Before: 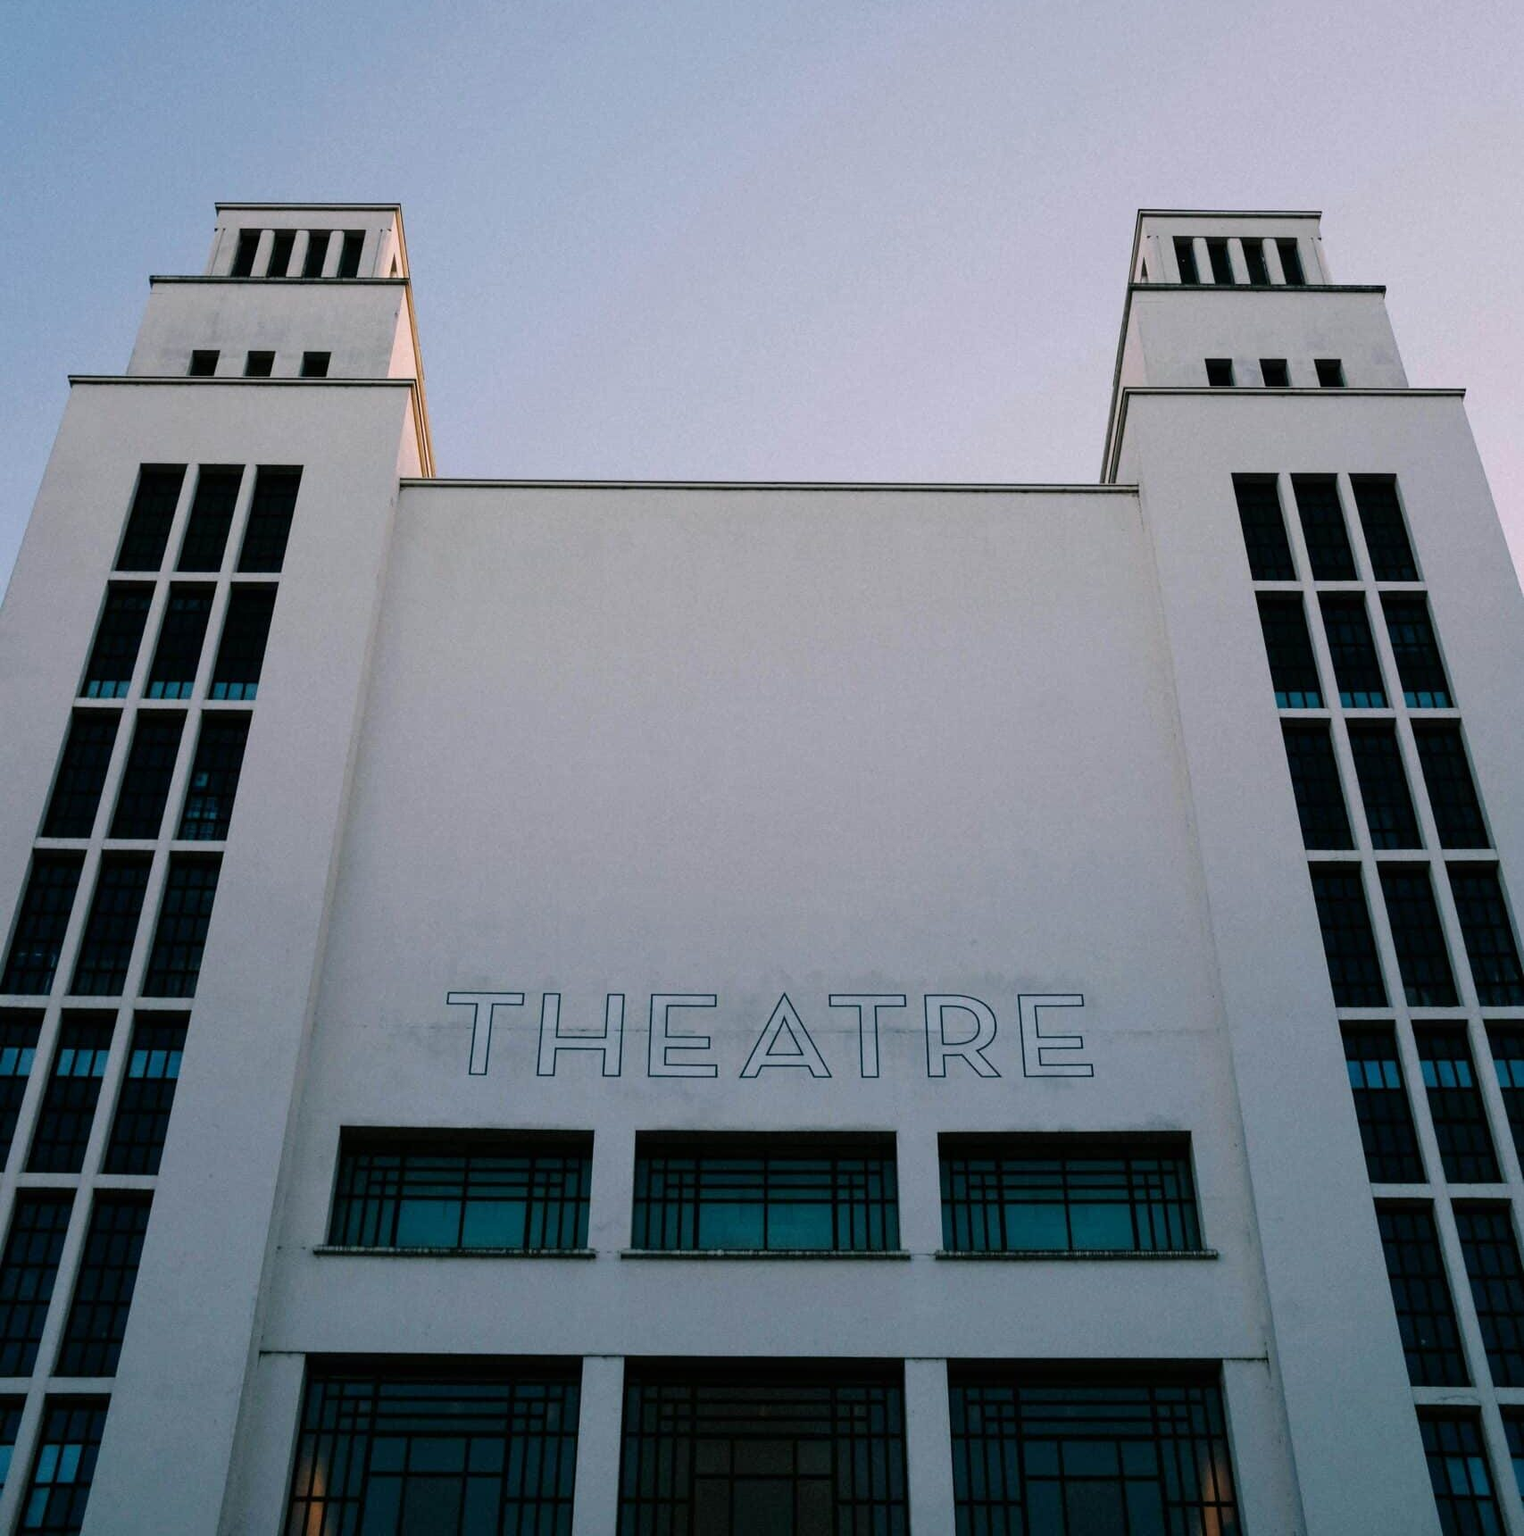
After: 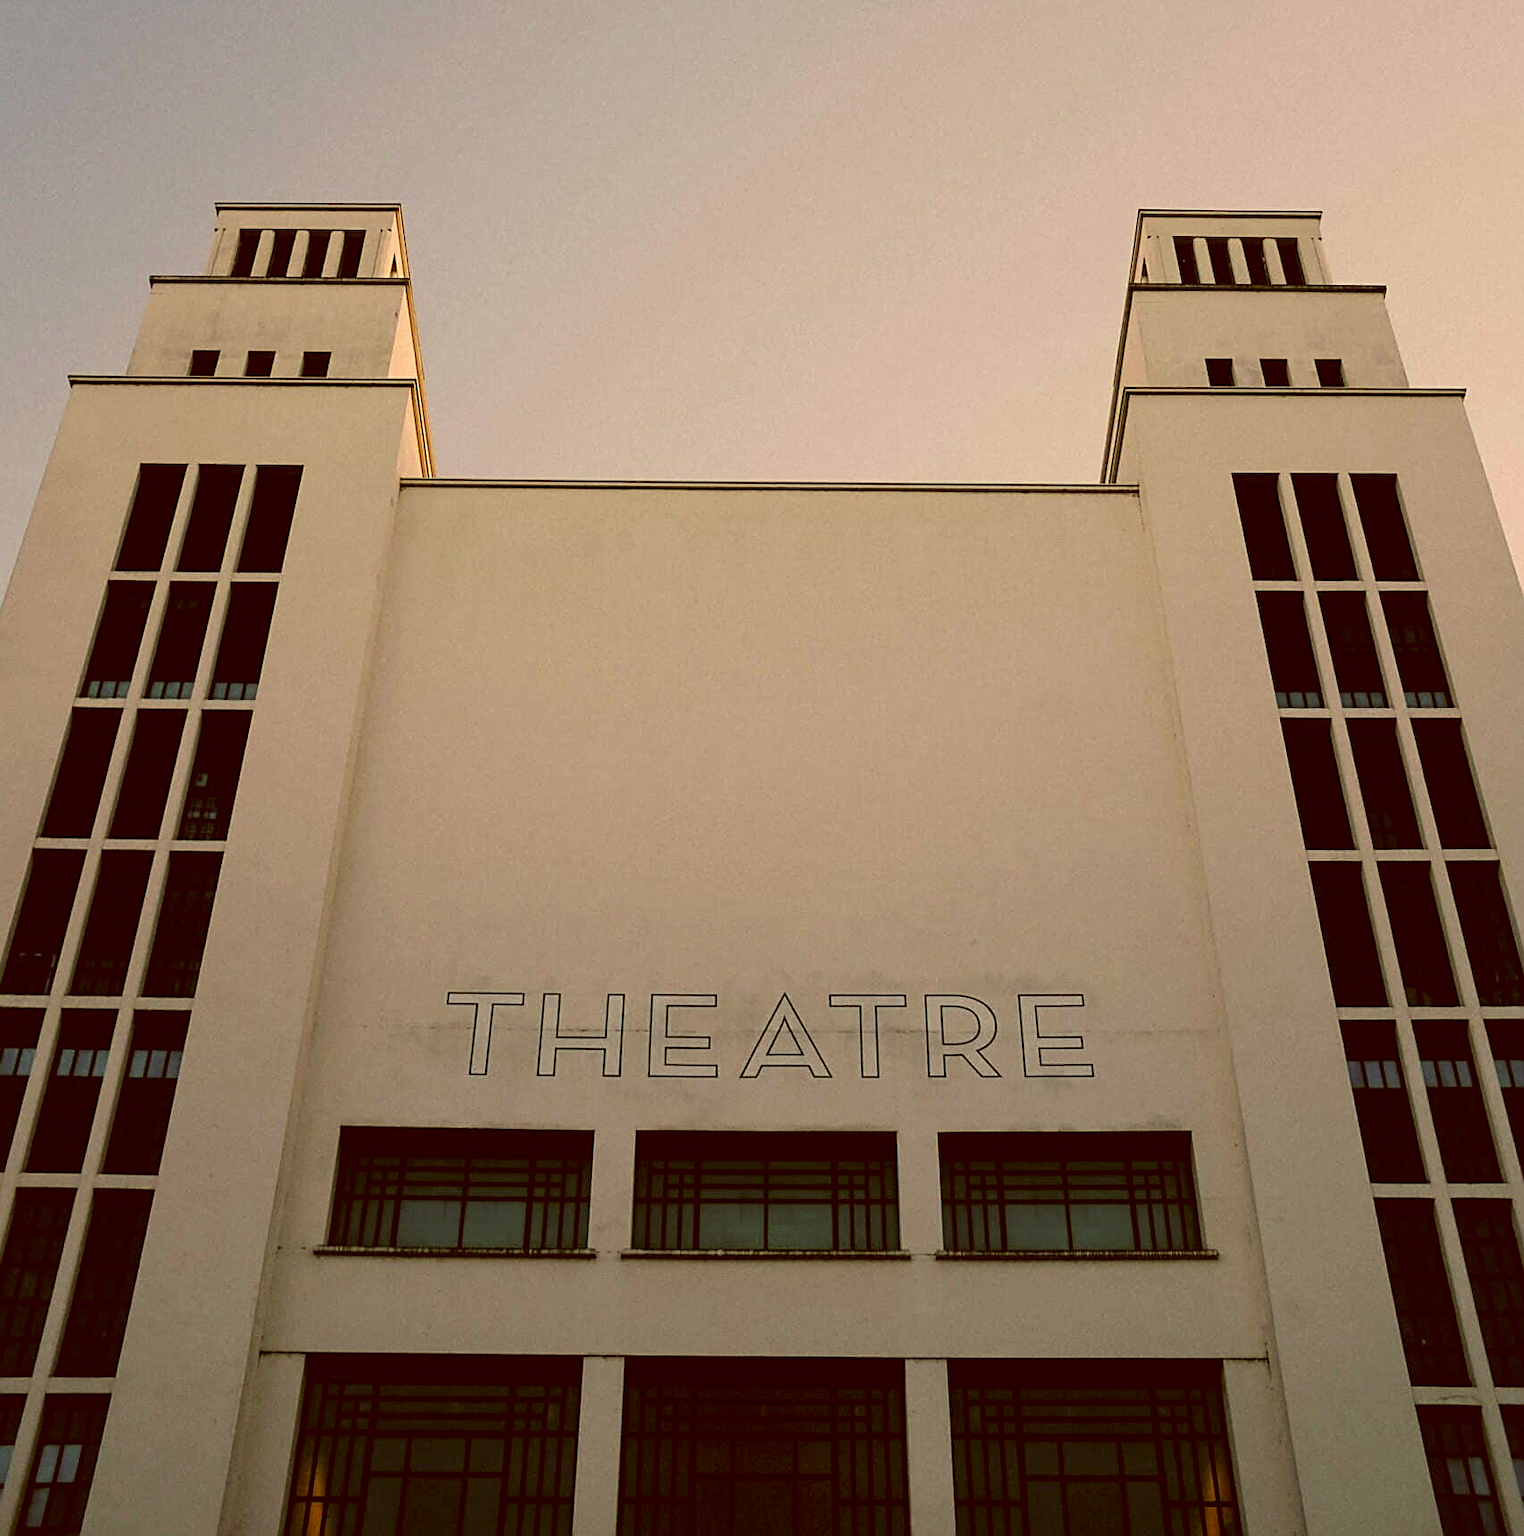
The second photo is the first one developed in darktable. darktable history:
sharpen: amount 0.6
color correction: highlights a* 1.12, highlights b* 24.26, shadows a* 15.58, shadows b* 24.26
velvia: strength 9.25%
